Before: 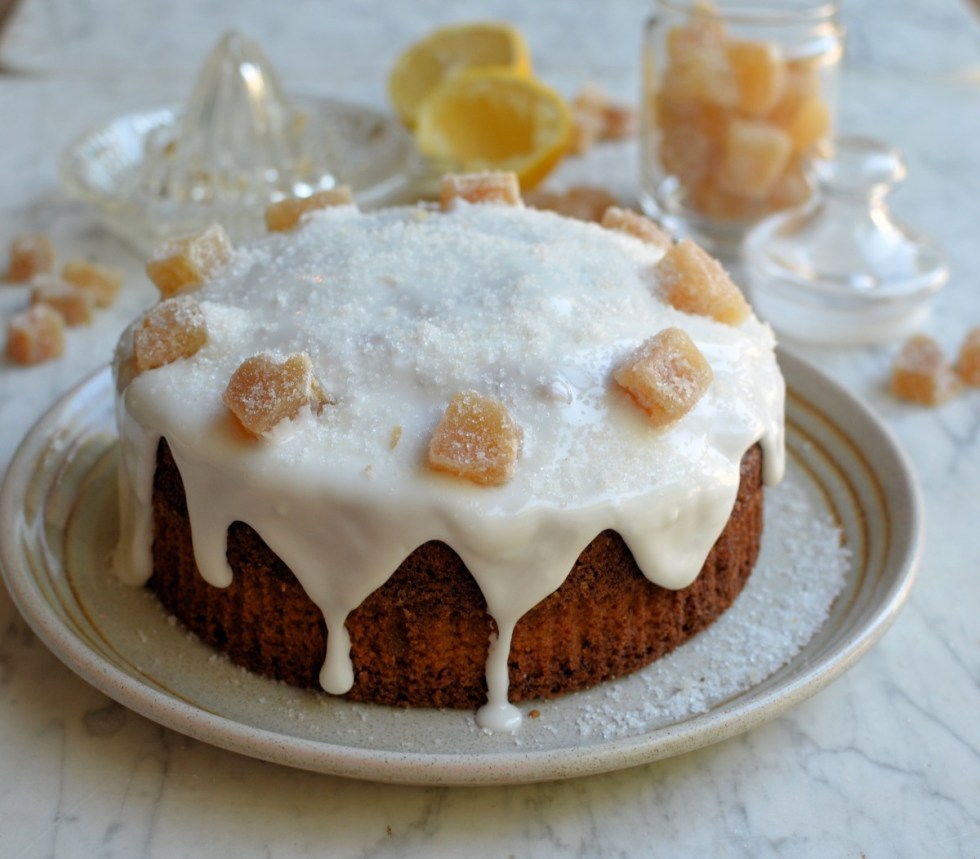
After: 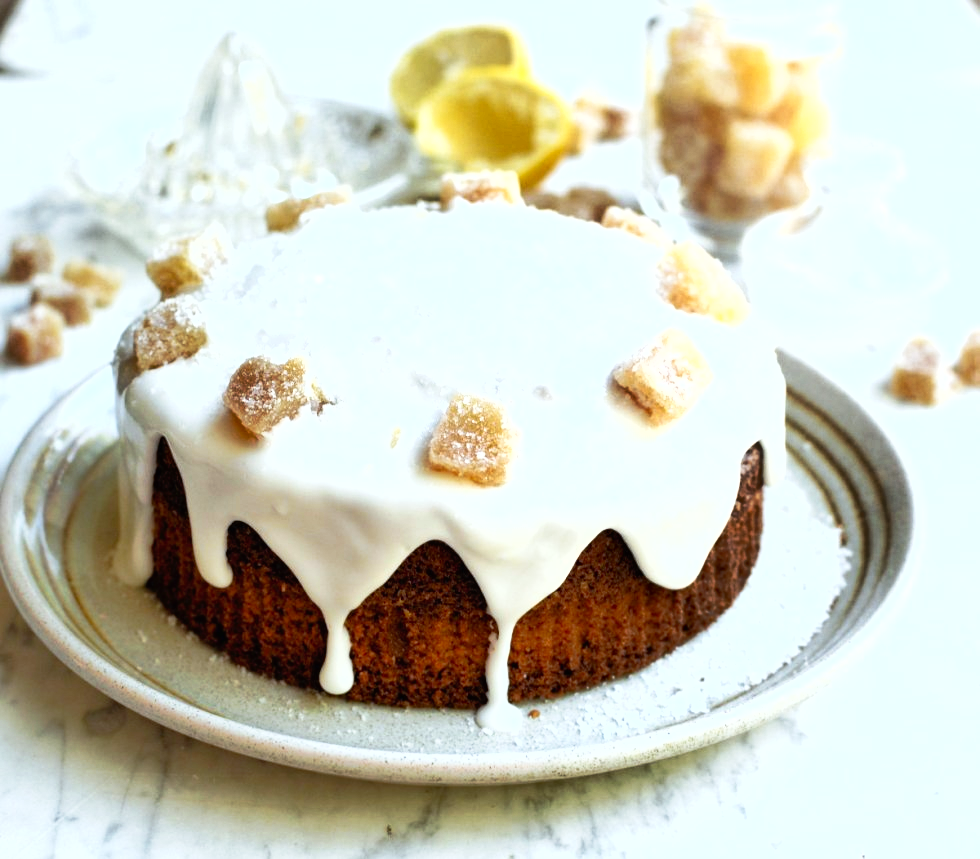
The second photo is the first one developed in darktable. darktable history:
exposure: black level correction 0, exposure 1.4 EV, compensate highlight preservation false
white balance: red 0.925, blue 1.046
shadows and highlights: highlights color adjustment 0%, low approximation 0.01, soften with gaussian
tone curve: curves: ch0 [(0, 0) (0.003, 0.005) (0.011, 0.008) (0.025, 0.014) (0.044, 0.021) (0.069, 0.027) (0.1, 0.041) (0.136, 0.083) (0.177, 0.138) (0.224, 0.197) (0.277, 0.259) (0.335, 0.331) (0.399, 0.399) (0.468, 0.476) (0.543, 0.547) (0.623, 0.635) (0.709, 0.753) (0.801, 0.847) (0.898, 0.94) (1, 1)], preserve colors none
